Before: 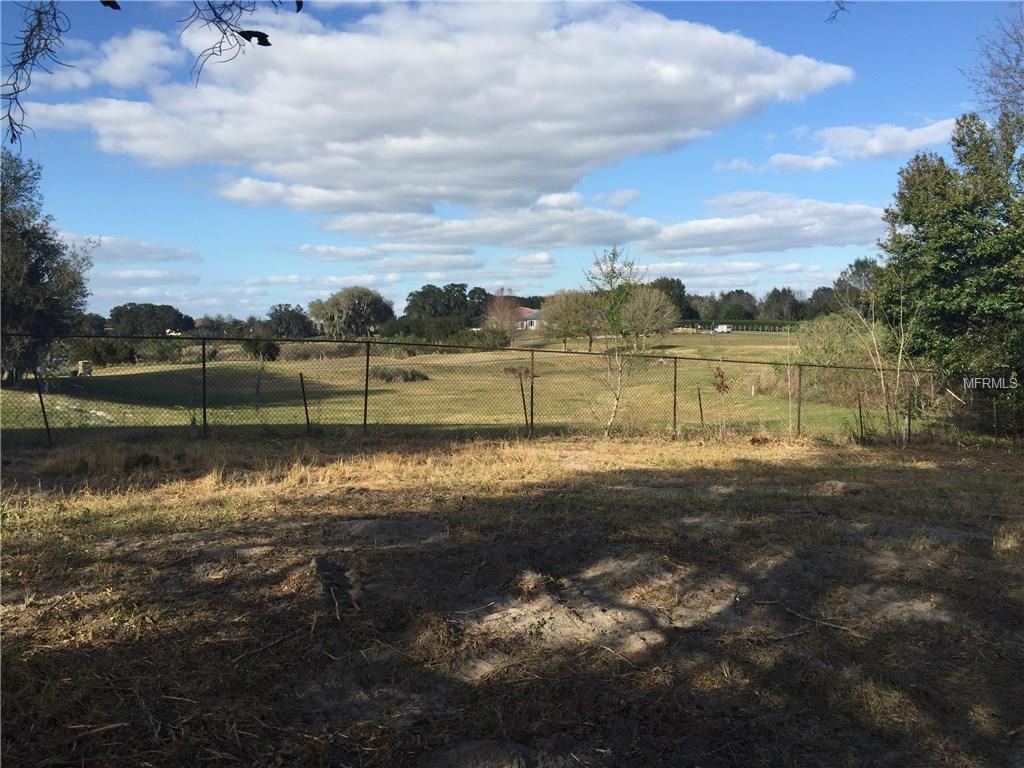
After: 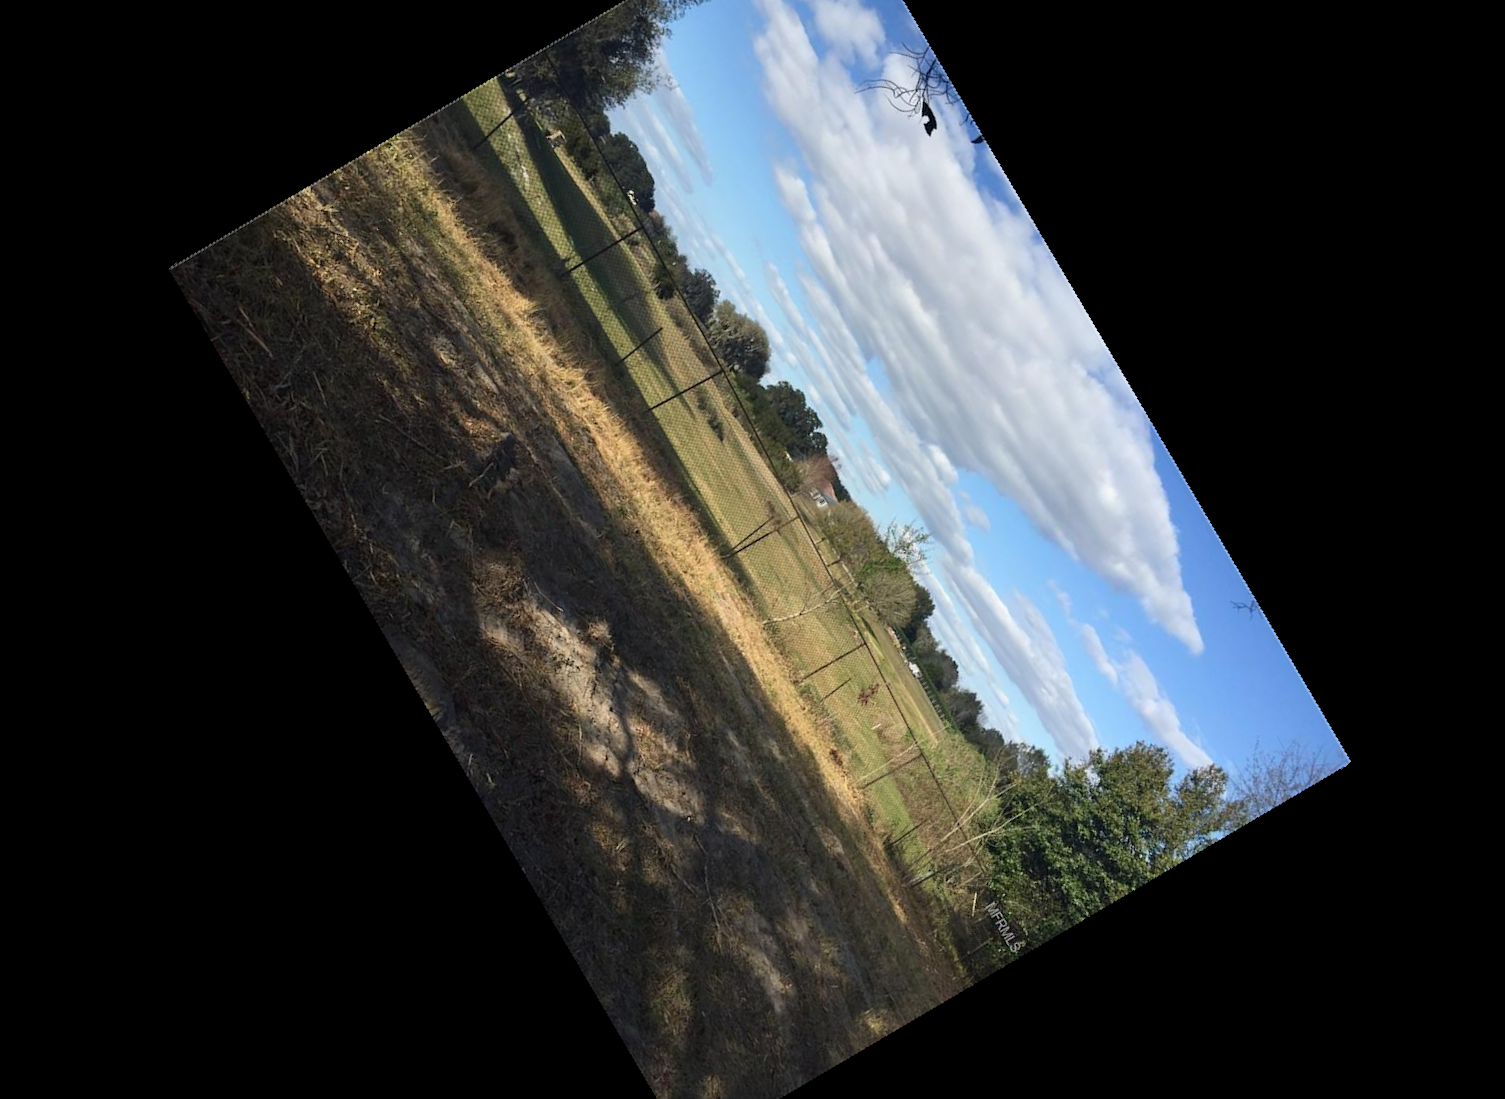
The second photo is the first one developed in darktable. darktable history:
crop and rotate: angle -46.26°, top 16.234%, right 0.912%, bottom 11.704%
tone equalizer: on, module defaults
rotate and perspective: rotation 13.27°, automatic cropping off
